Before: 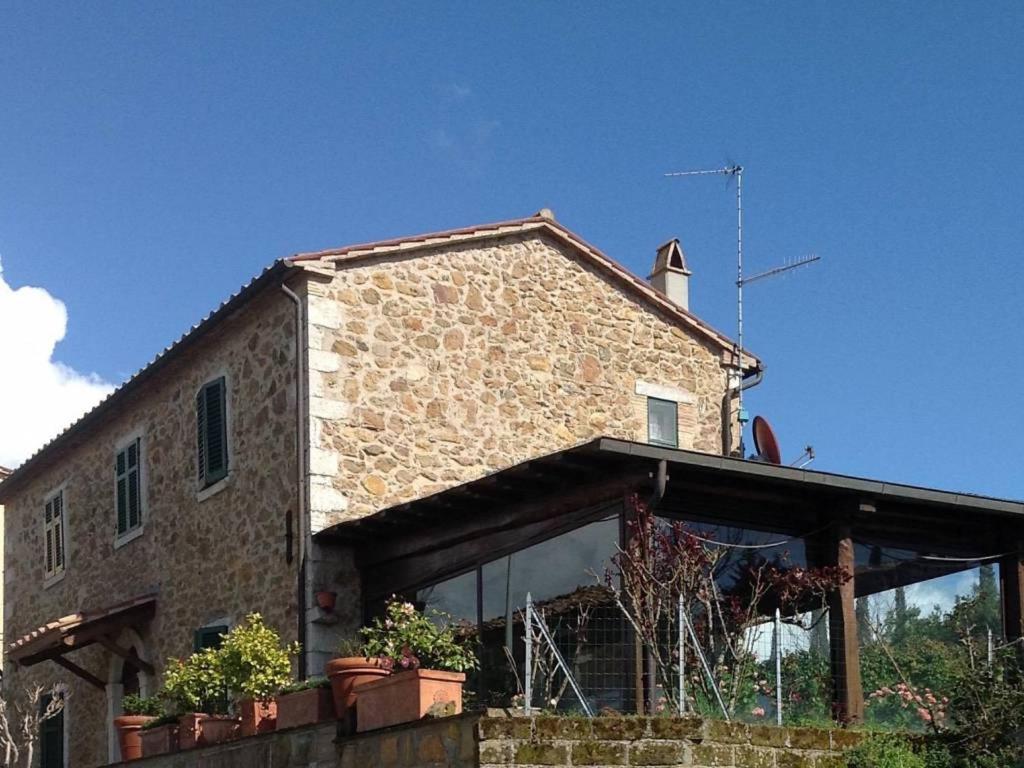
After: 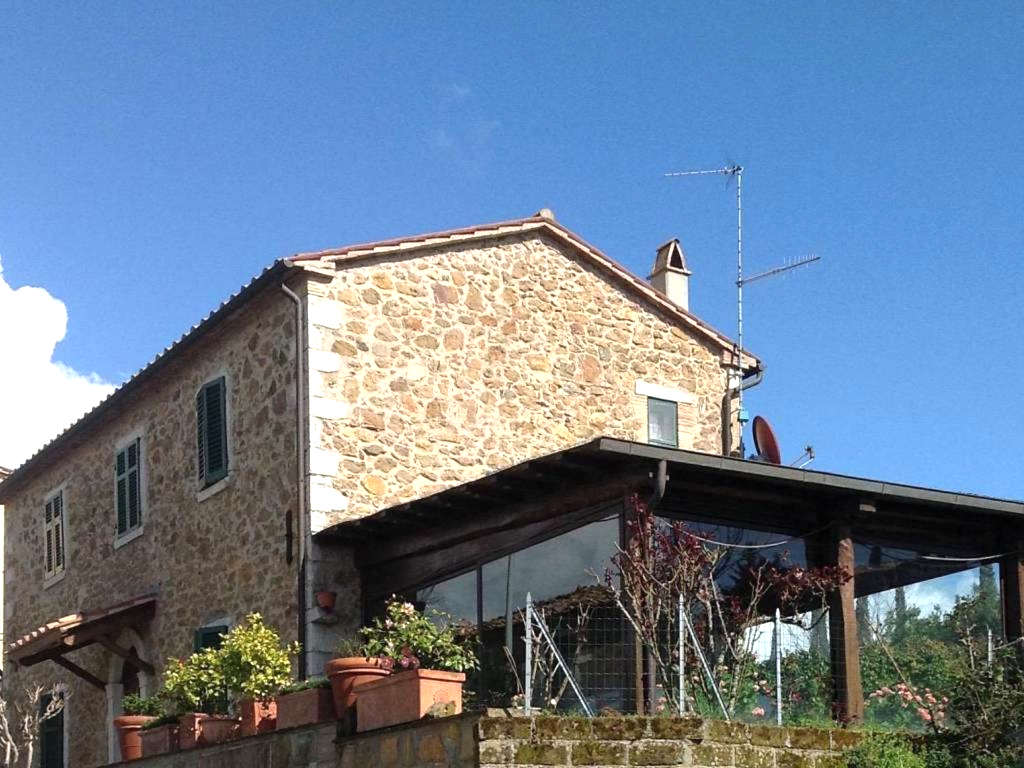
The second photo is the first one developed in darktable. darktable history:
exposure: black level correction 0, exposure 0.498 EV, compensate exposure bias true, compensate highlight preservation false
